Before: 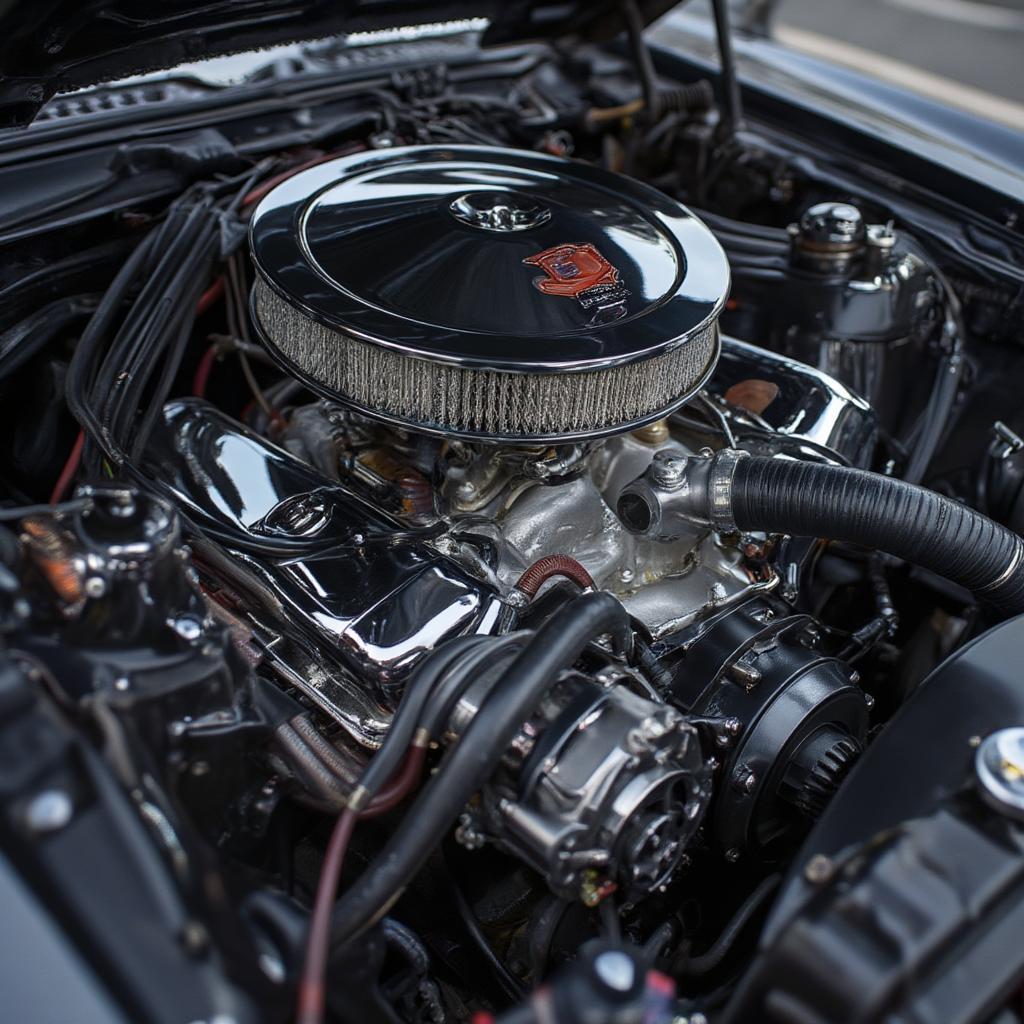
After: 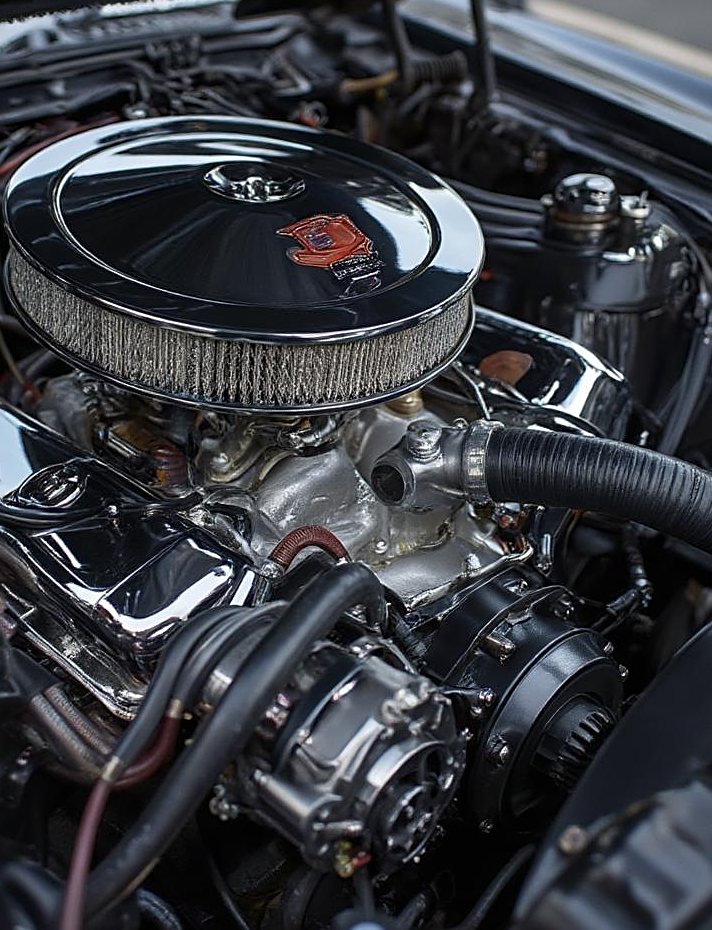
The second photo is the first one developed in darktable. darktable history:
crop and rotate: left 24.034%, top 2.838%, right 6.406%, bottom 6.299%
sharpen: on, module defaults
